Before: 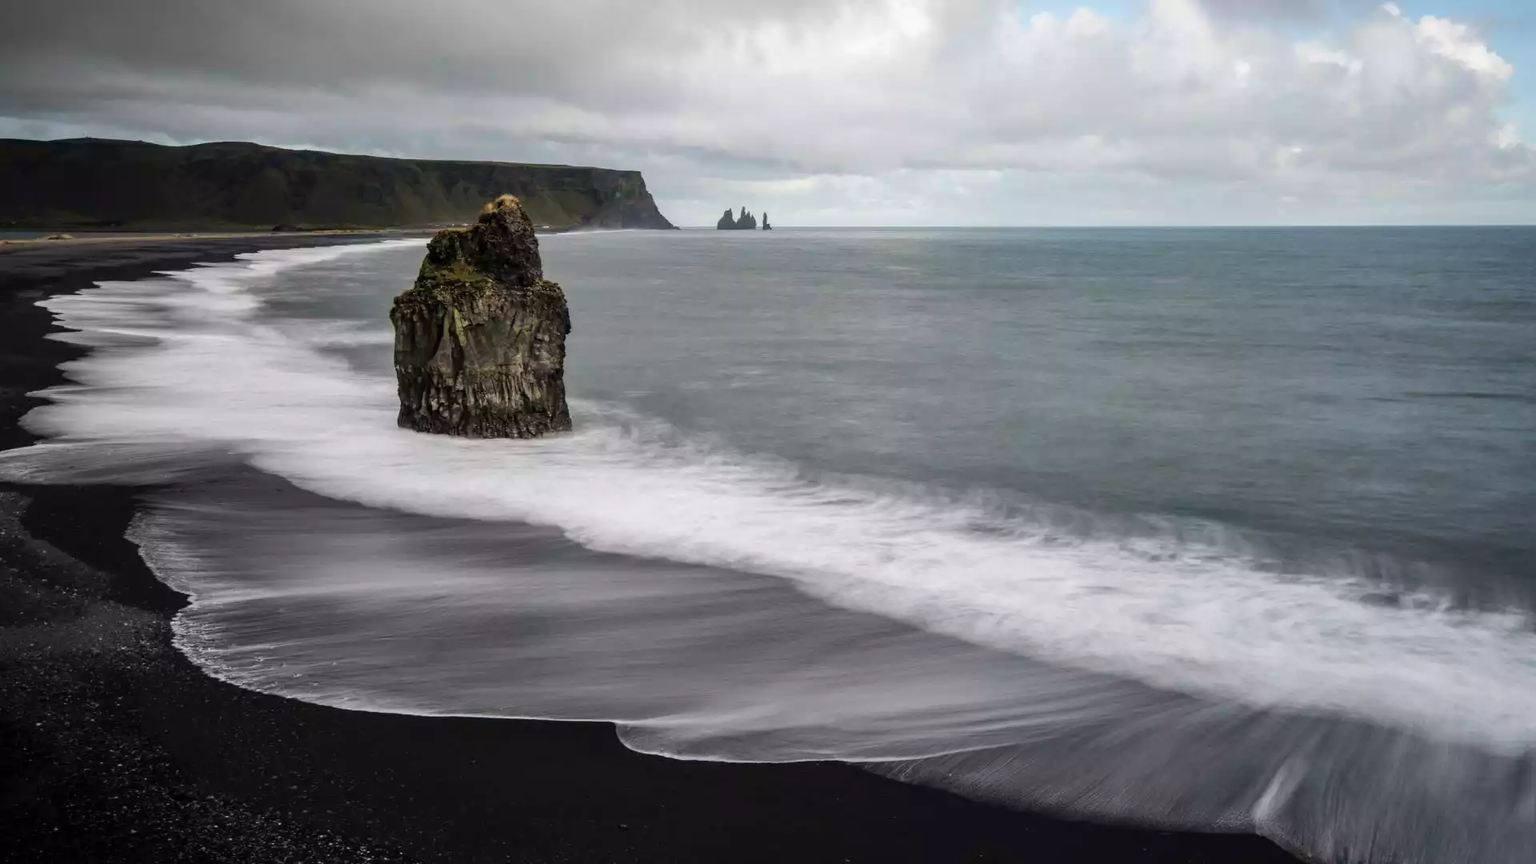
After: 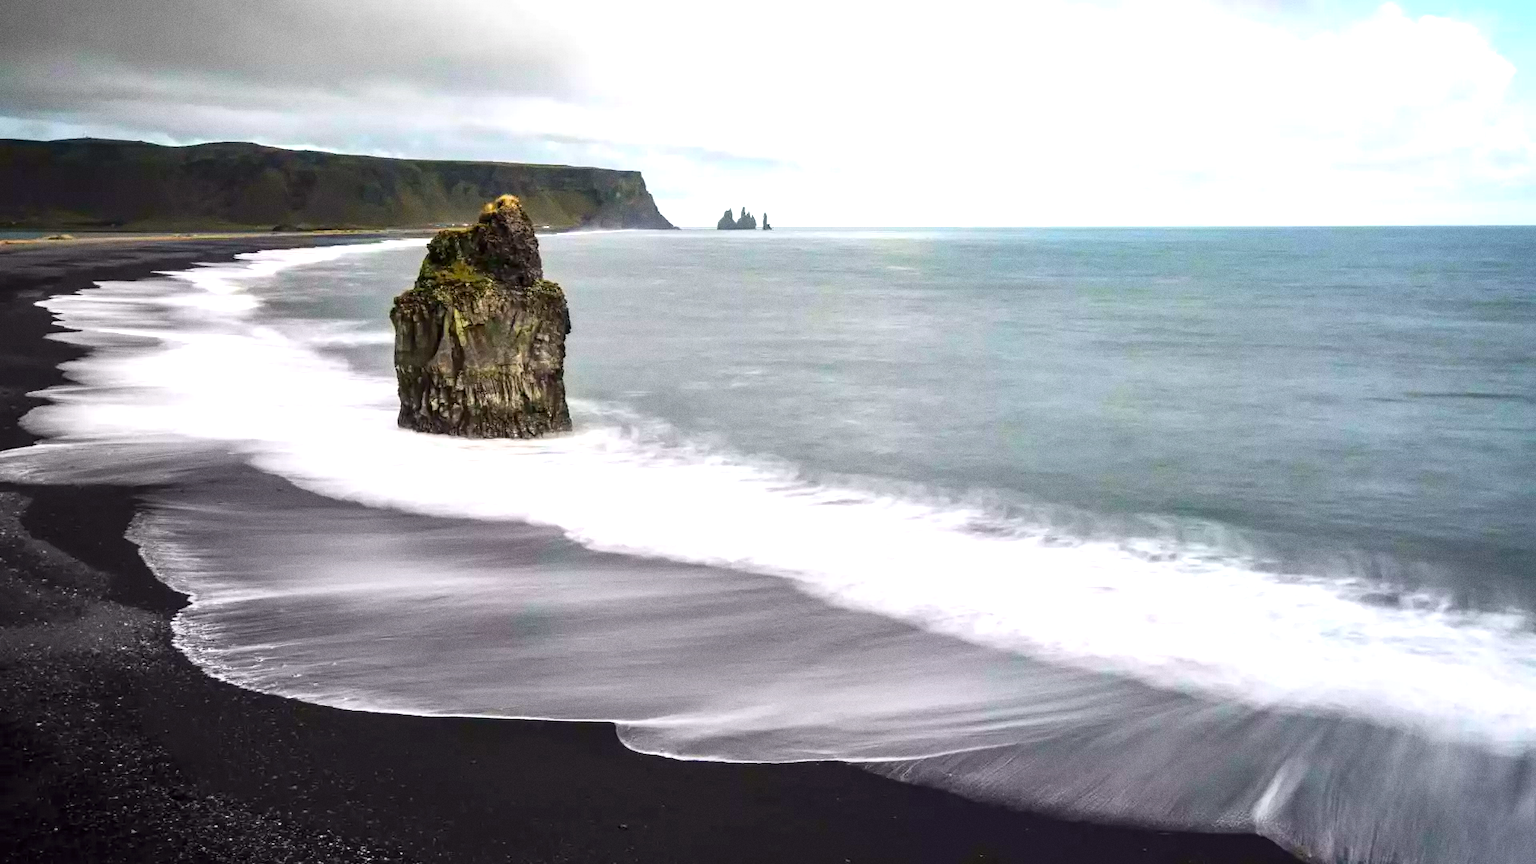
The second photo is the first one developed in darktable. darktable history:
grain: coarseness 0.09 ISO
color balance rgb: perceptual saturation grading › global saturation 20%, global vibrance 20%
exposure: black level correction 0, exposure 1.1 EV, compensate exposure bias true, compensate highlight preservation false
